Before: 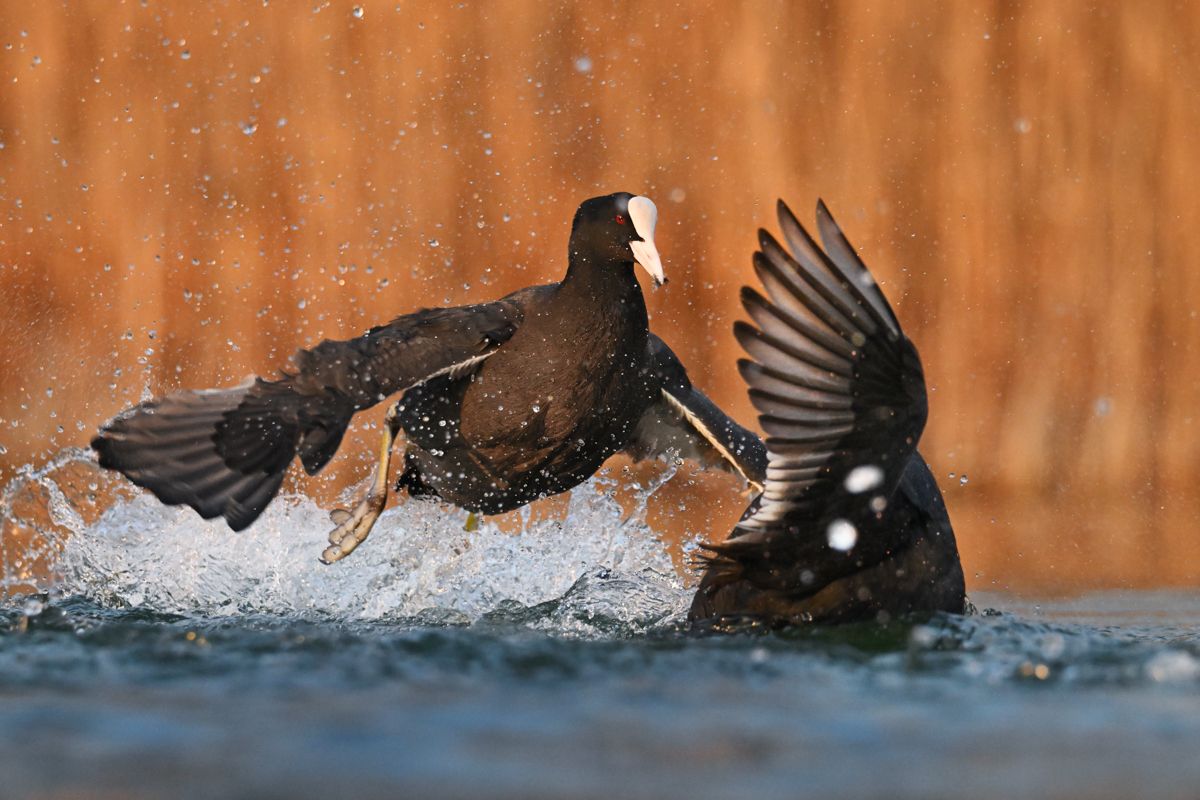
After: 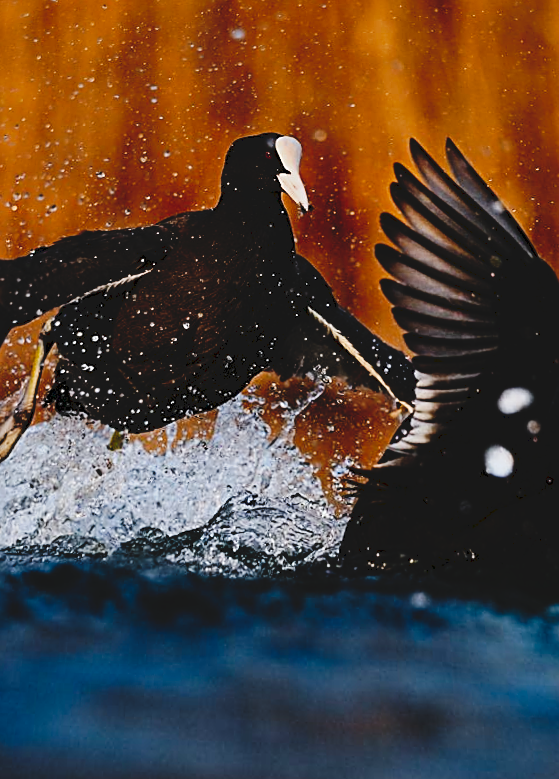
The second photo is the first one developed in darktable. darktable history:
sharpen: amount 0.75
rotate and perspective: rotation 0.72°, lens shift (vertical) -0.352, lens shift (horizontal) -0.051, crop left 0.152, crop right 0.859, crop top 0.019, crop bottom 0.964
exposure: exposure -0.582 EV, compensate highlight preservation false
color balance rgb: shadows lift › luminance -10%, power › luminance -9%, linear chroma grading › global chroma 10%, global vibrance 10%, contrast 15%, saturation formula JzAzBz (2021)
tone curve: curves: ch0 [(0, 0) (0.003, 0.075) (0.011, 0.079) (0.025, 0.079) (0.044, 0.082) (0.069, 0.085) (0.1, 0.089) (0.136, 0.096) (0.177, 0.105) (0.224, 0.14) (0.277, 0.202) (0.335, 0.304) (0.399, 0.417) (0.468, 0.521) (0.543, 0.636) (0.623, 0.726) (0.709, 0.801) (0.801, 0.878) (0.898, 0.927) (1, 1)], preserve colors none
white balance: red 0.974, blue 1.044
local contrast: mode bilateral grid, contrast 100, coarseness 100, detail 94%, midtone range 0.2
crop and rotate: left 22.516%, right 21.234%
